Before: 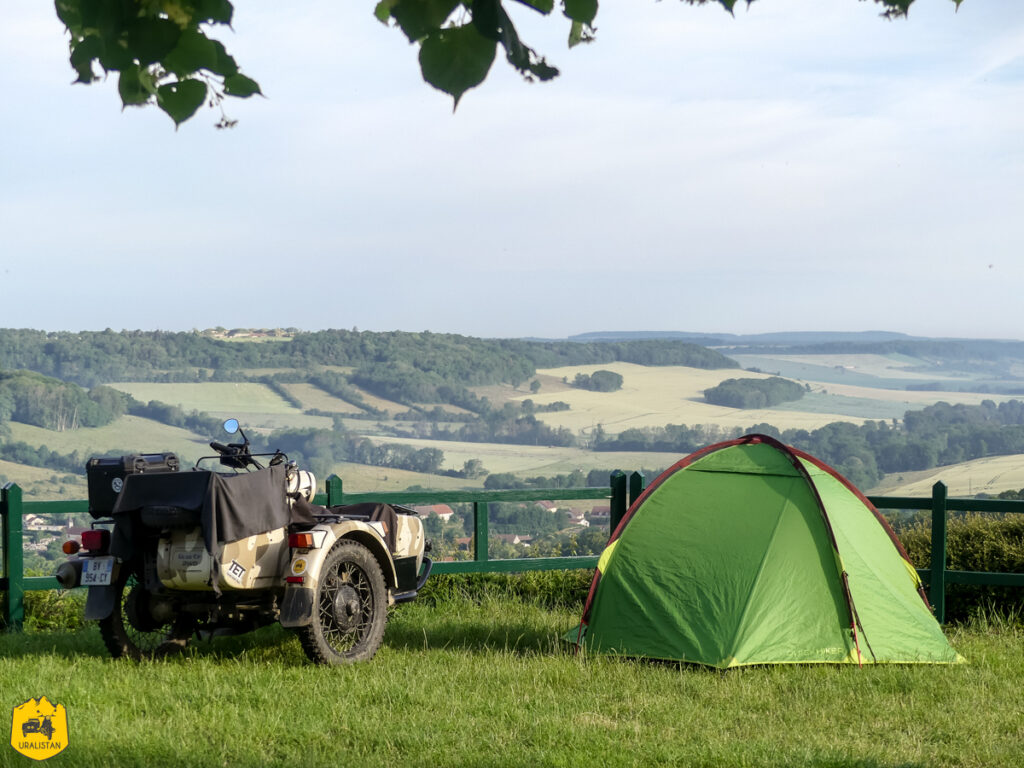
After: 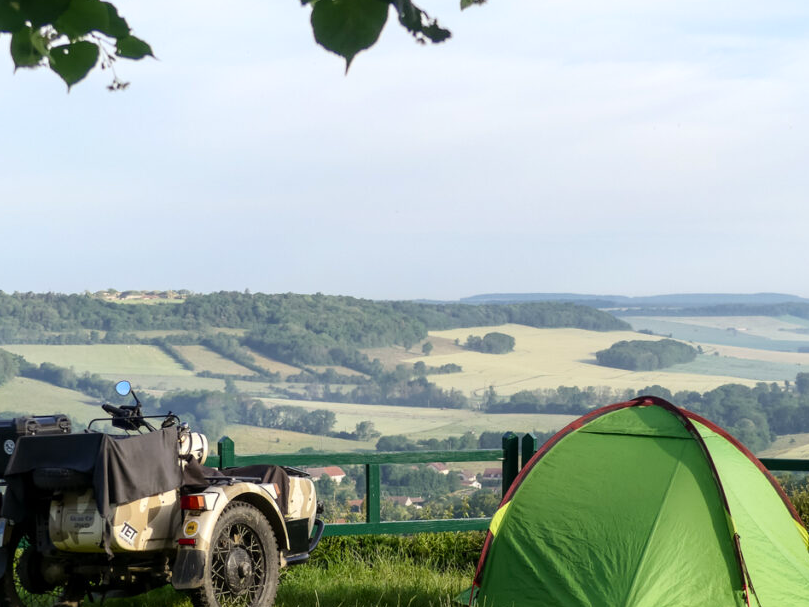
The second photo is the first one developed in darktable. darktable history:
crop and rotate: left 10.599%, top 4.989%, right 10.305%, bottom 15.958%
contrast brightness saturation: contrast 0.098, brightness 0.027, saturation 0.091
